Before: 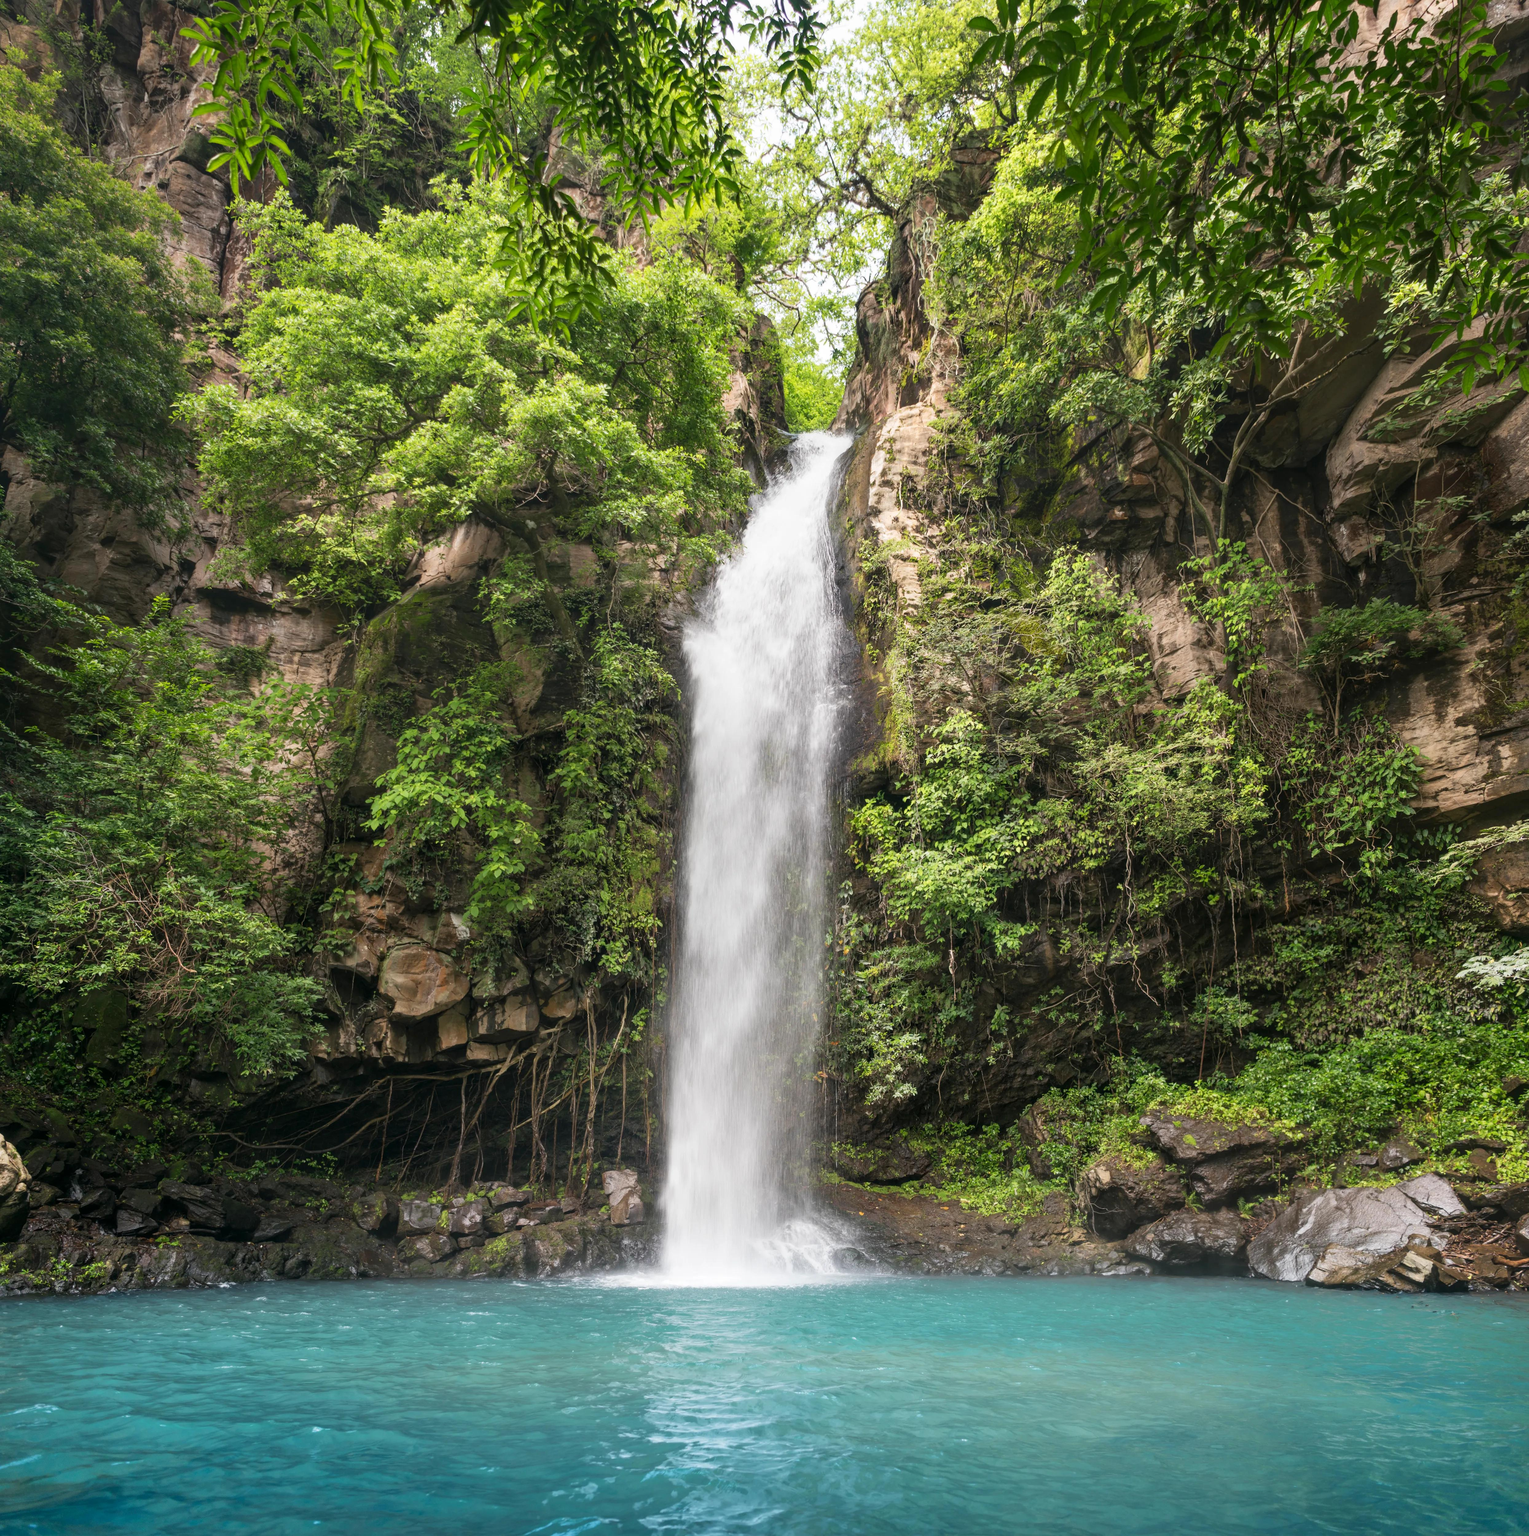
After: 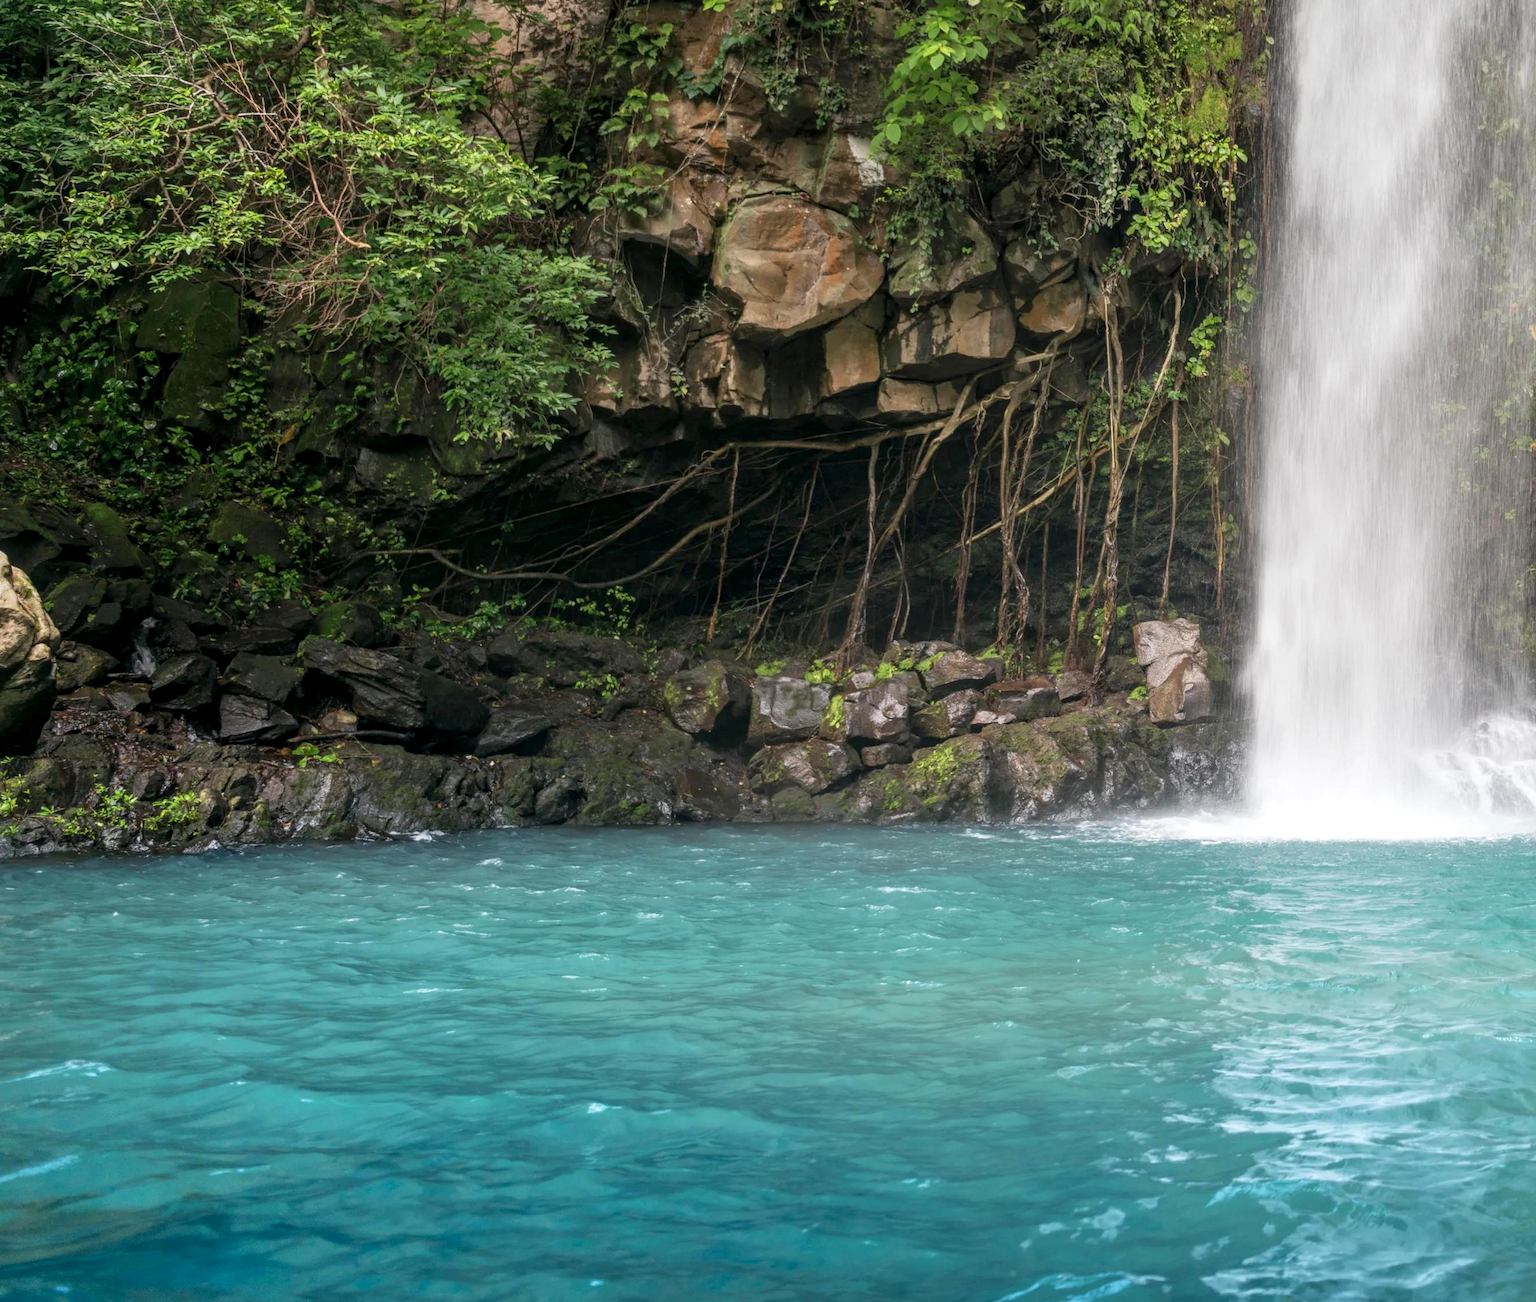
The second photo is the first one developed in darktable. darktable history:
crop and rotate: top 54.778%, right 46.61%, bottom 0.159%
local contrast: on, module defaults
levels: levels [0, 0.478, 1]
